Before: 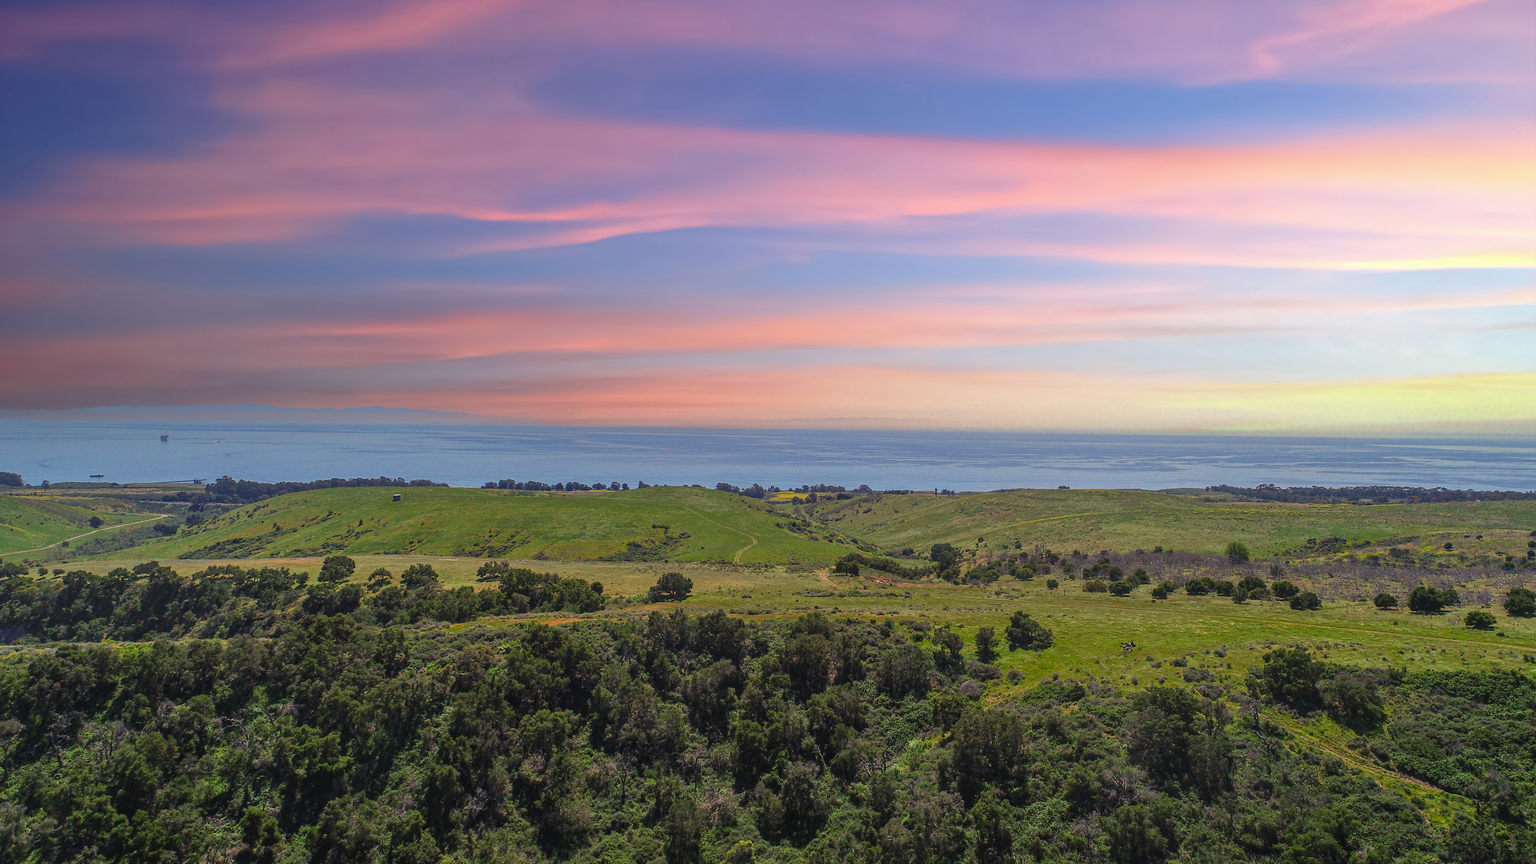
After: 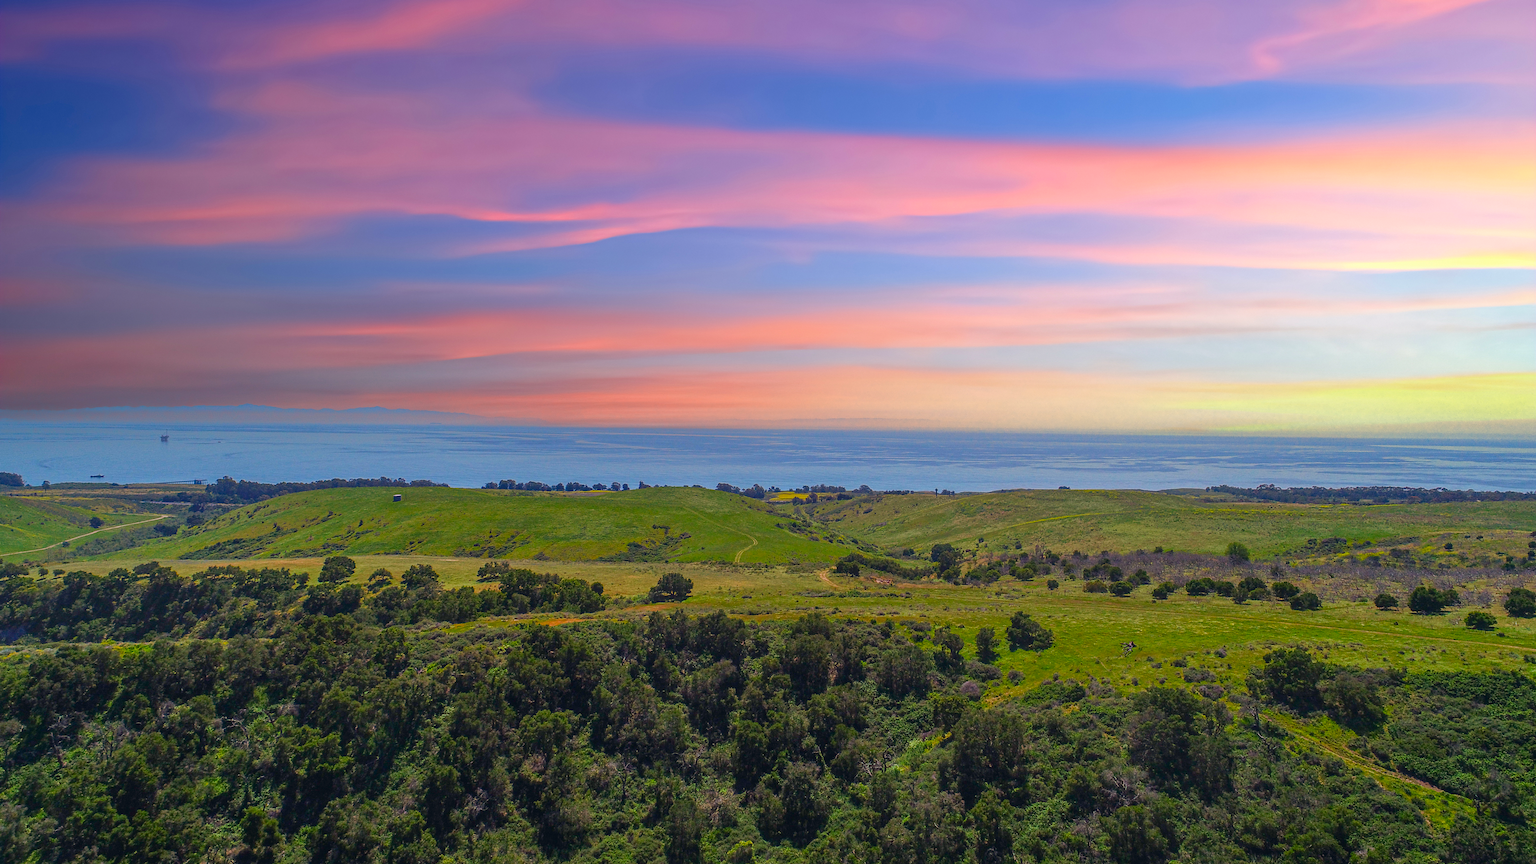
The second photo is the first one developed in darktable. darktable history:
color correction: highlights a* 0.207, highlights b* 2.7, shadows a* -0.874, shadows b* -4.78
contrast brightness saturation: brightness -0.02, saturation 0.35
